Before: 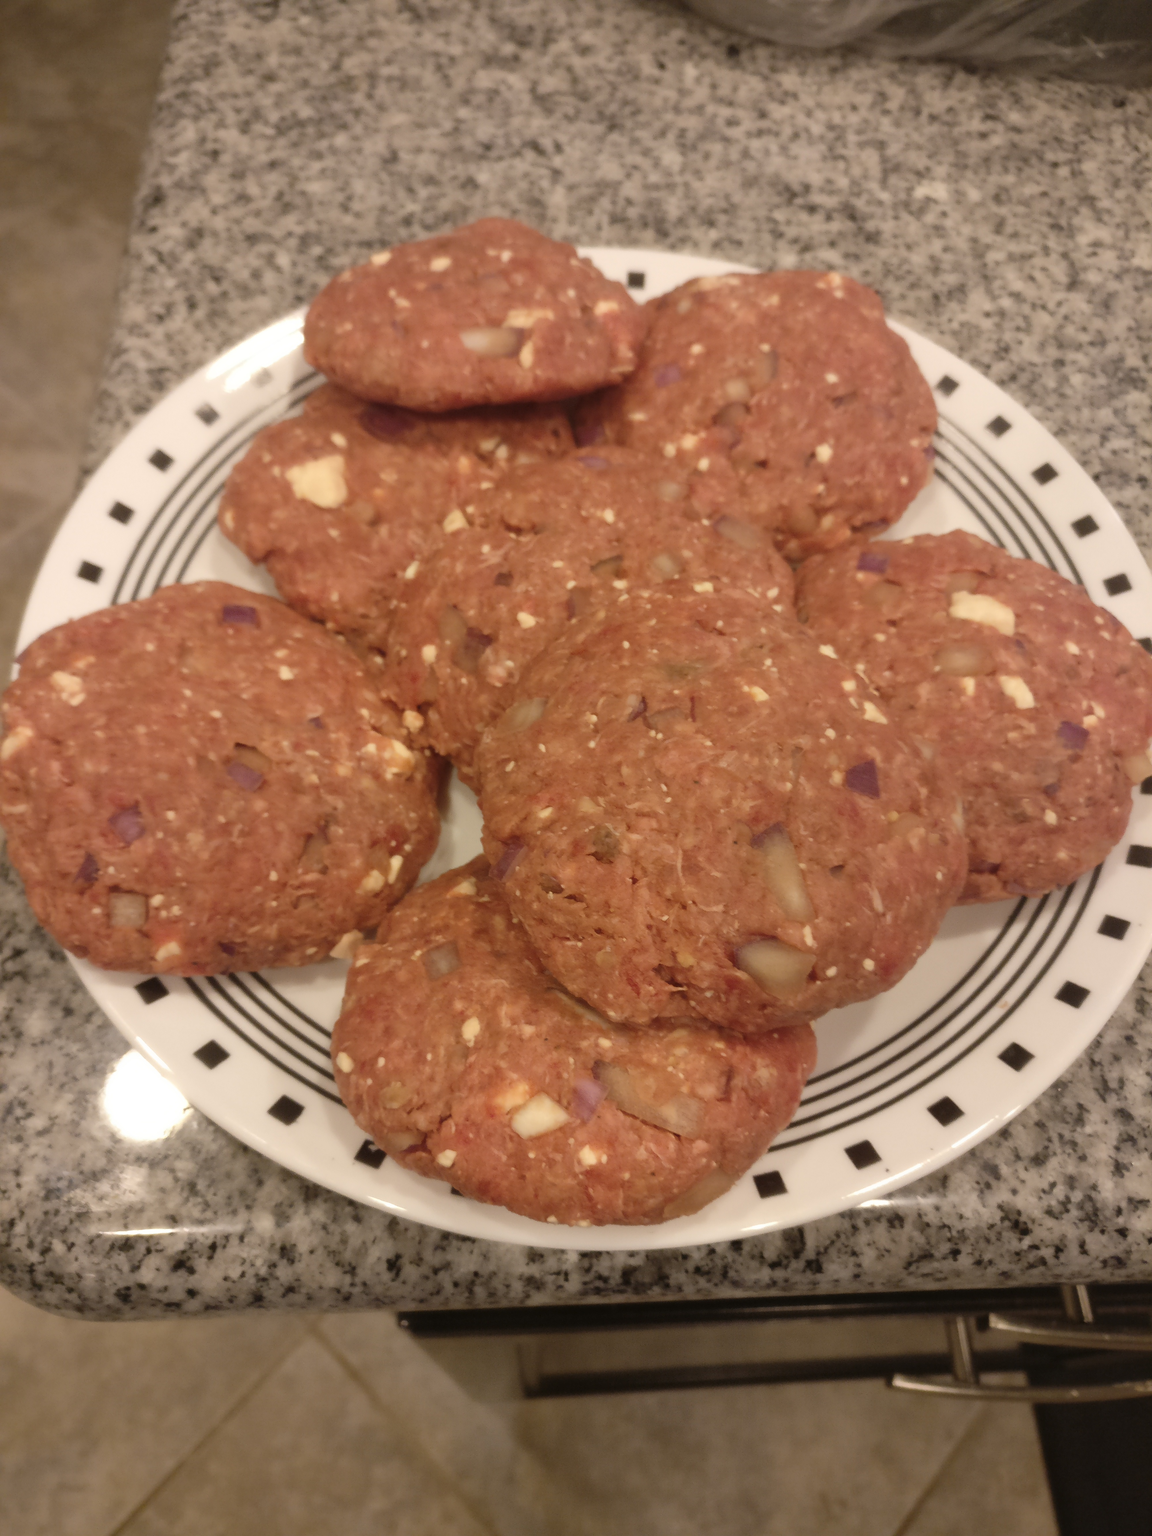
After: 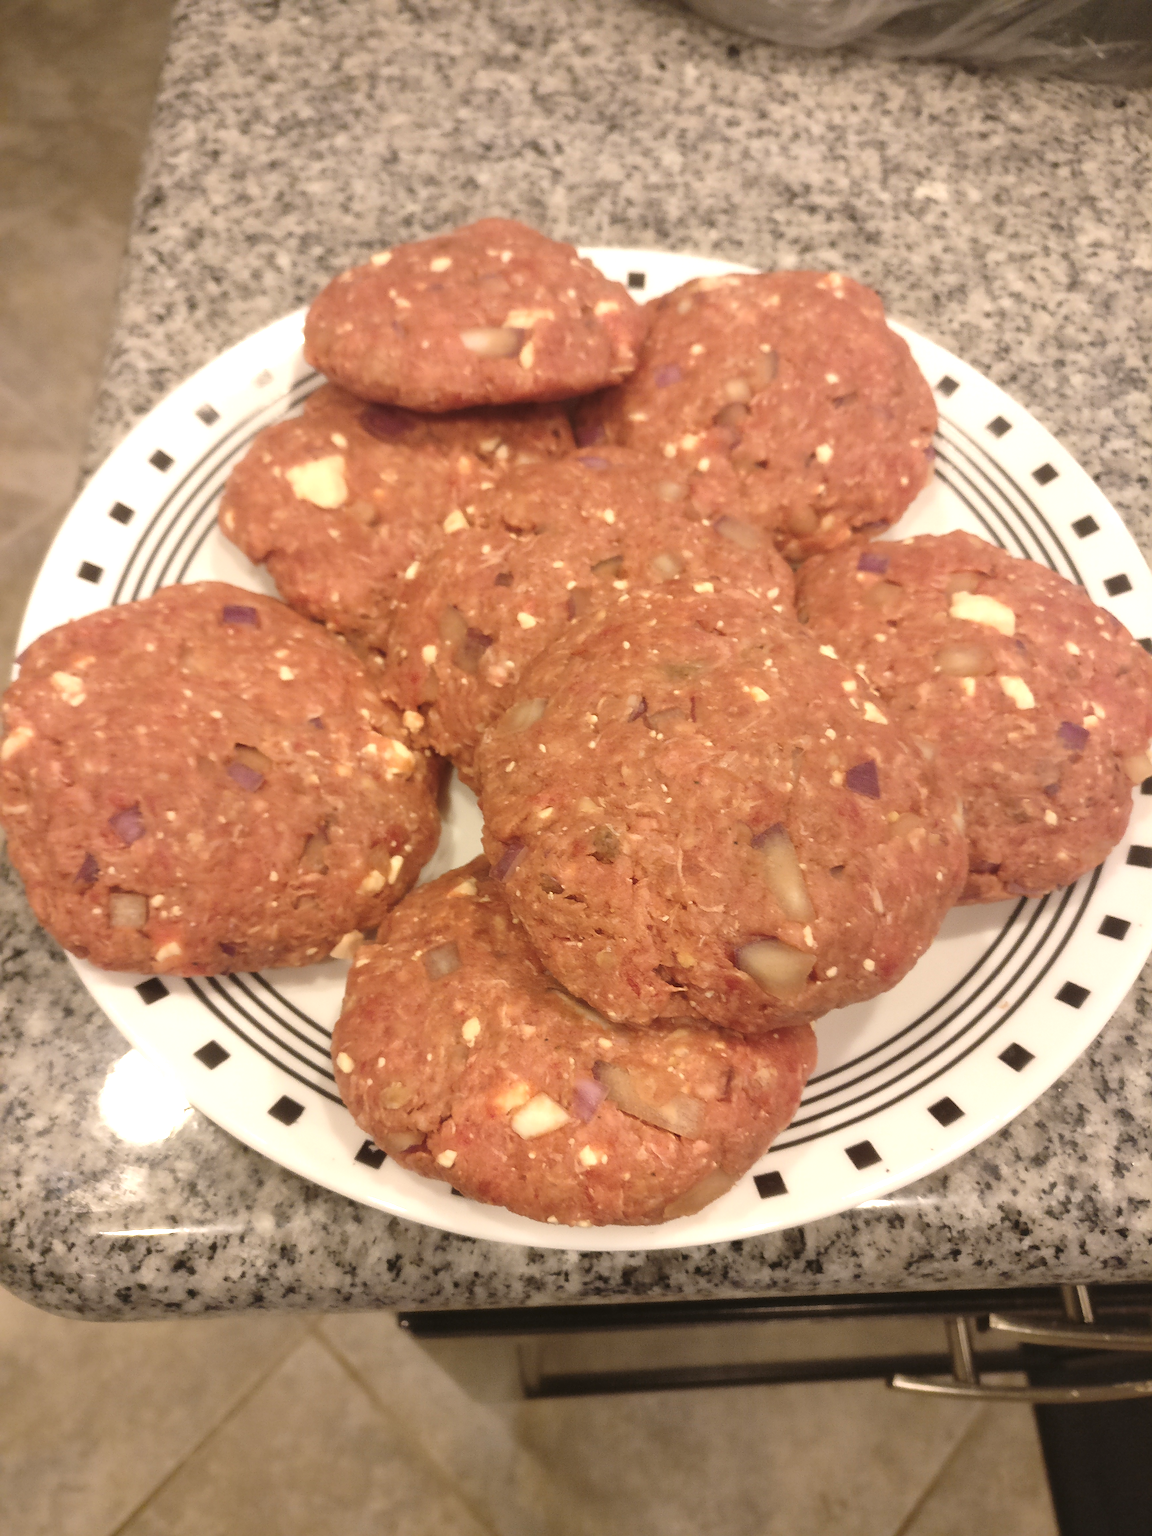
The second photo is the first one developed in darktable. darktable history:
exposure: black level correction 0, exposure 0.68 EV, compensate exposure bias true, compensate highlight preservation false
sharpen: radius 3.119
